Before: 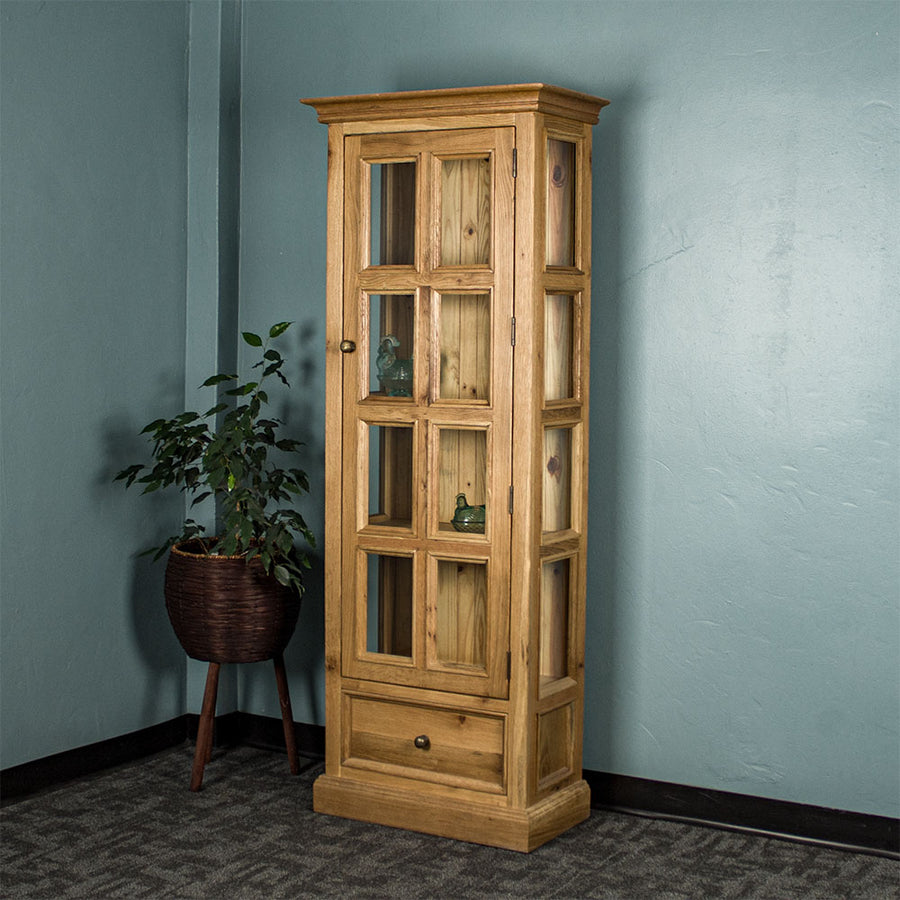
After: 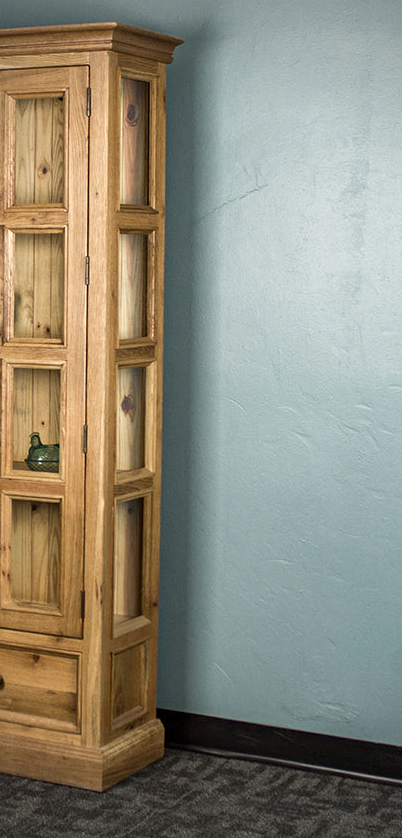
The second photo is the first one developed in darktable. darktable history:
crop: left 47.37%, top 6.804%, right 7.926%
tone equalizer: edges refinement/feathering 500, mask exposure compensation -1.57 EV, preserve details no
exposure: exposure 0.125 EV, compensate highlight preservation false
vignetting: fall-off start 74.59%, fall-off radius 66.15%
